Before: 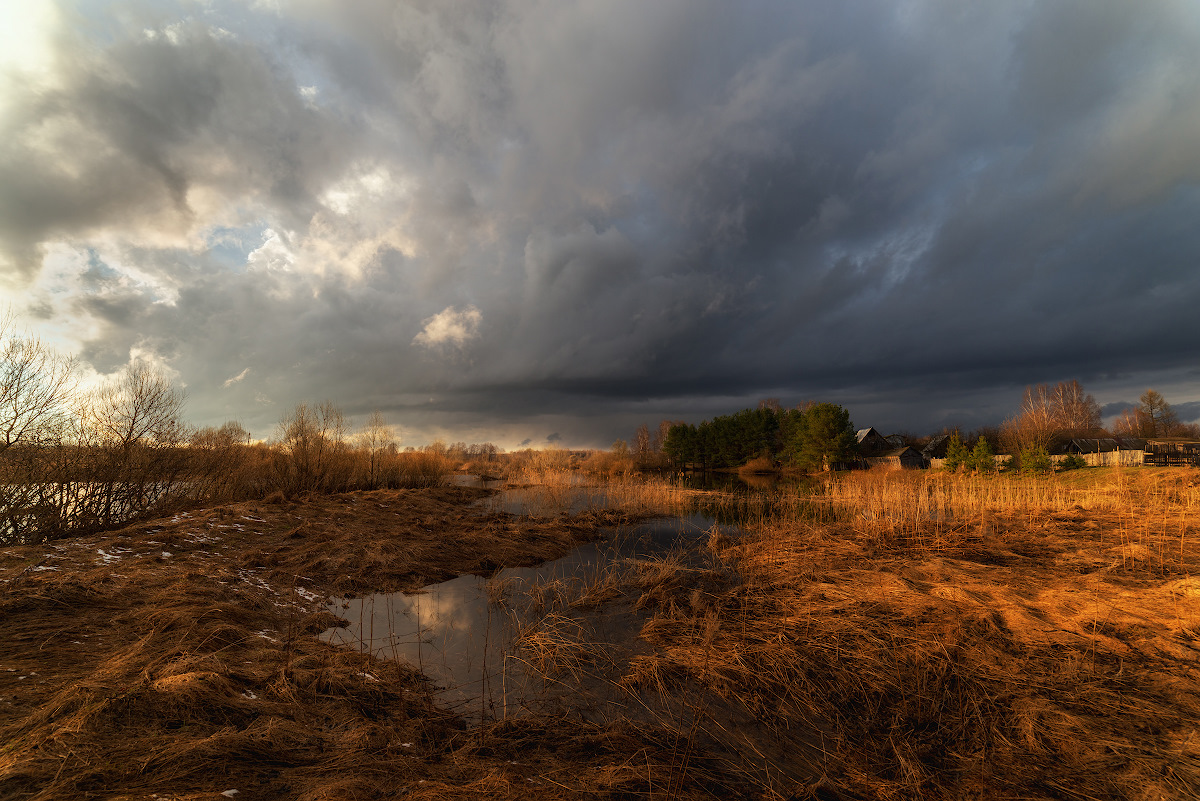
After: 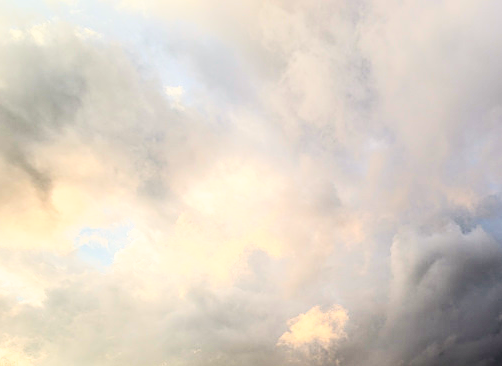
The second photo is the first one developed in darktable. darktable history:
crop and rotate: left 11.172%, top 0.107%, right 46.94%, bottom 54.124%
tone equalizer: edges refinement/feathering 500, mask exposure compensation -1.57 EV, preserve details no
base curve: curves: ch0 [(0, 0) (0.007, 0.004) (0.027, 0.03) (0.046, 0.07) (0.207, 0.54) (0.442, 0.872) (0.673, 0.972) (1, 1)]
exposure: exposure -0.154 EV, compensate highlight preservation false
color balance rgb: highlights gain › chroma 1.345%, highlights gain › hue 55.91°, perceptual saturation grading › global saturation 20%, perceptual saturation grading › highlights -25.473%, perceptual saturation grading › shadows 49.751%, global vibrance 14.684%
sharpen: amount 0.217
contrast brightness saturation: contrast 0.198, brightness -0.101, saturation 0.103
